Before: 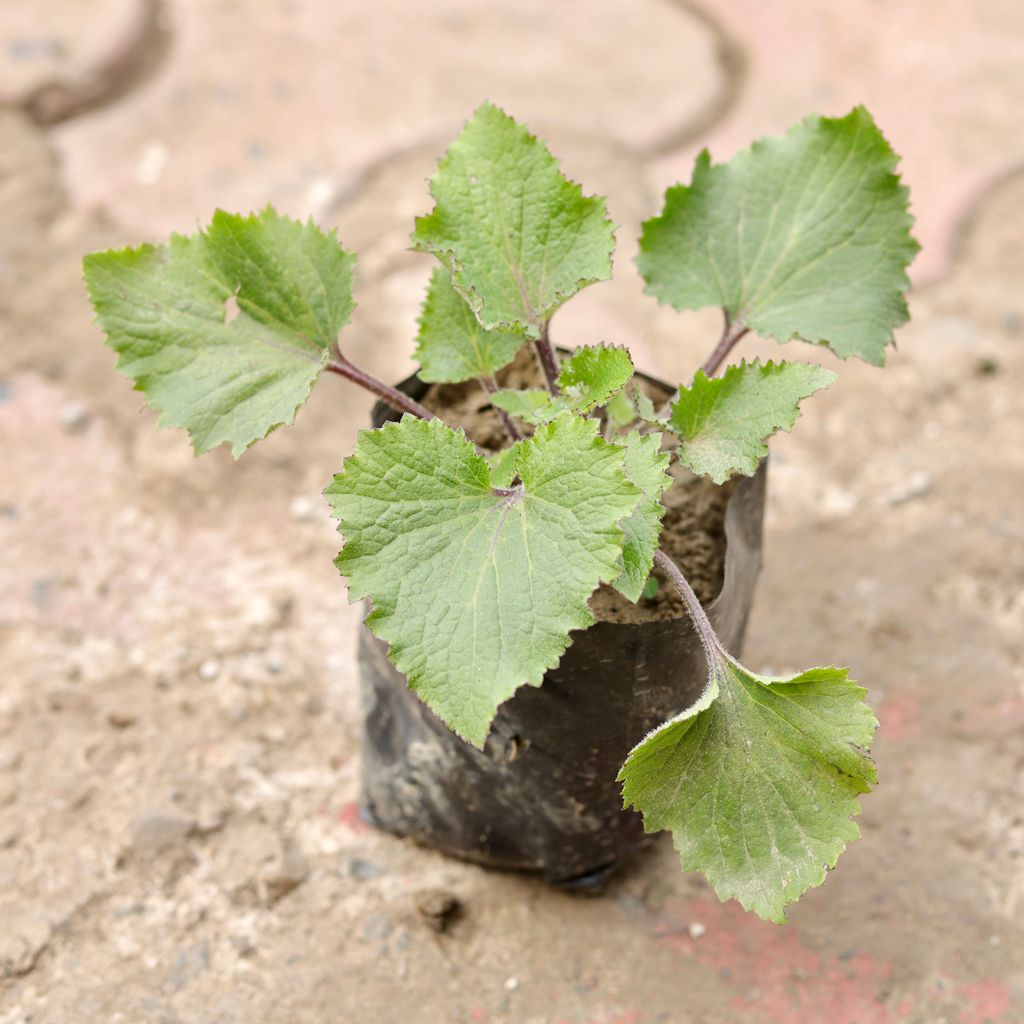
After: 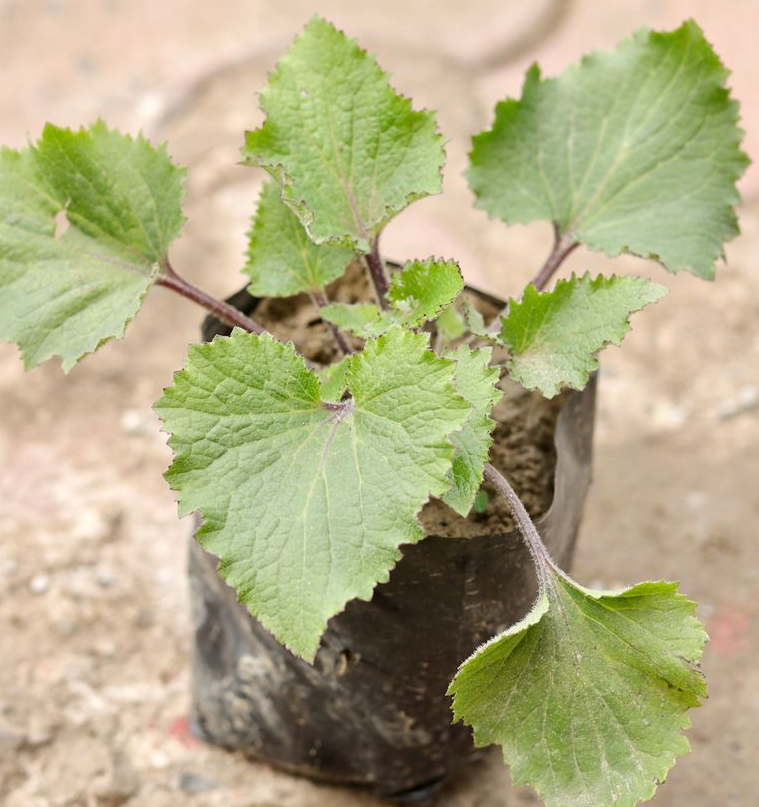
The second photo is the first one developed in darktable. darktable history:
crop: left 16.637%, top 8.493%, right 8.549%, bottom 12.634%
